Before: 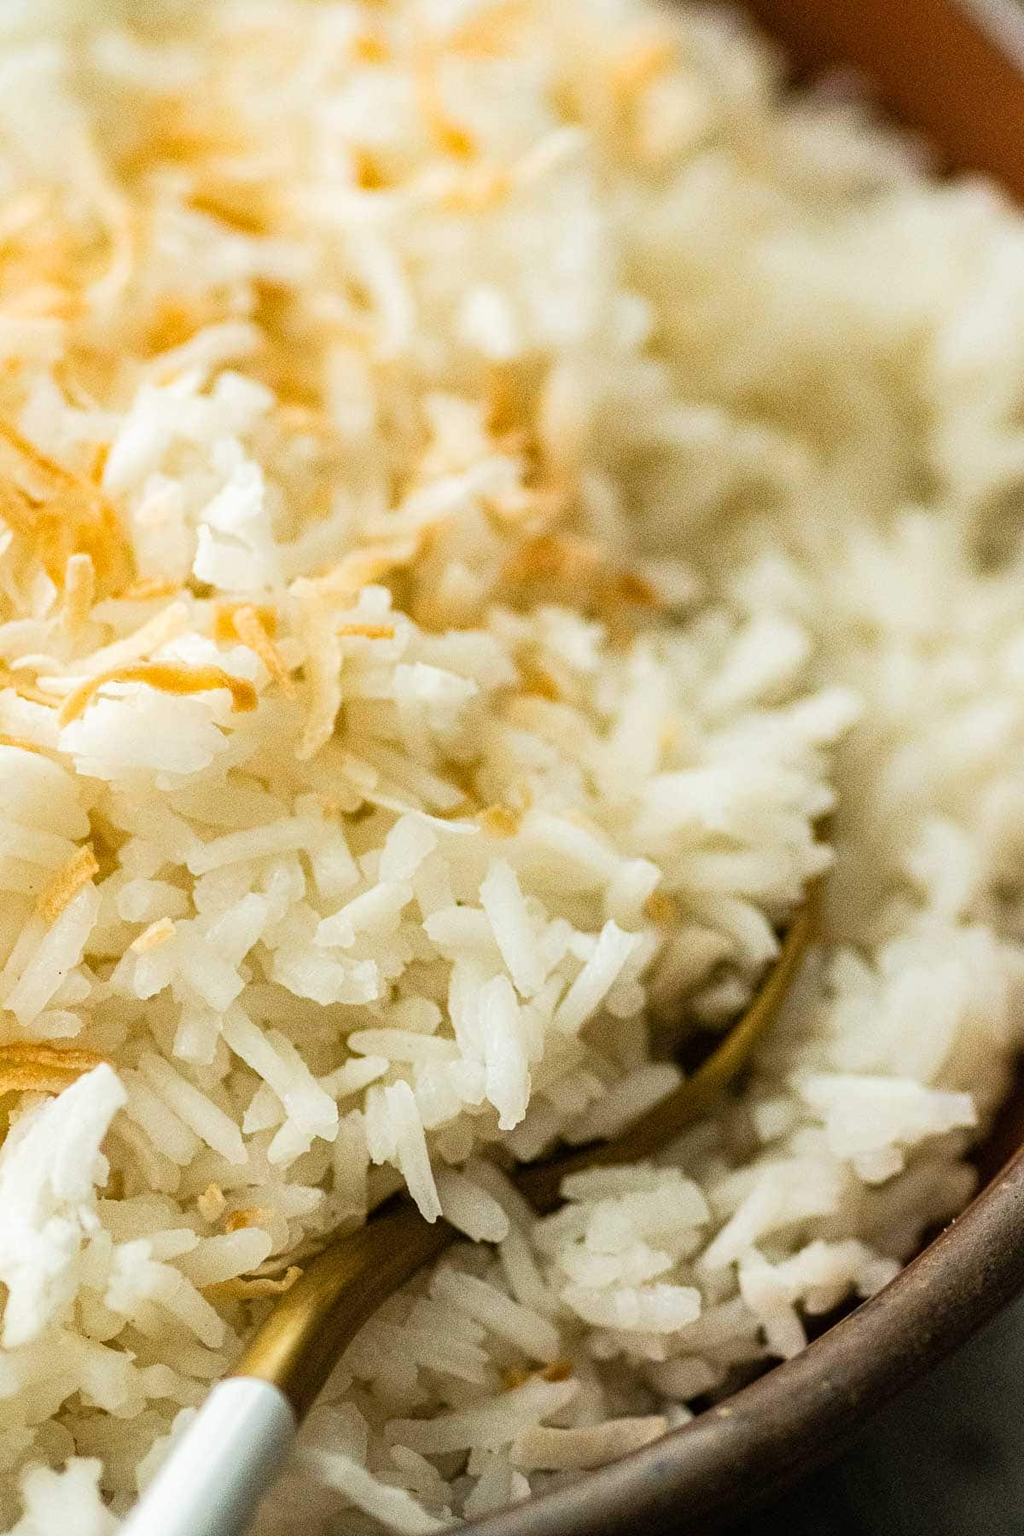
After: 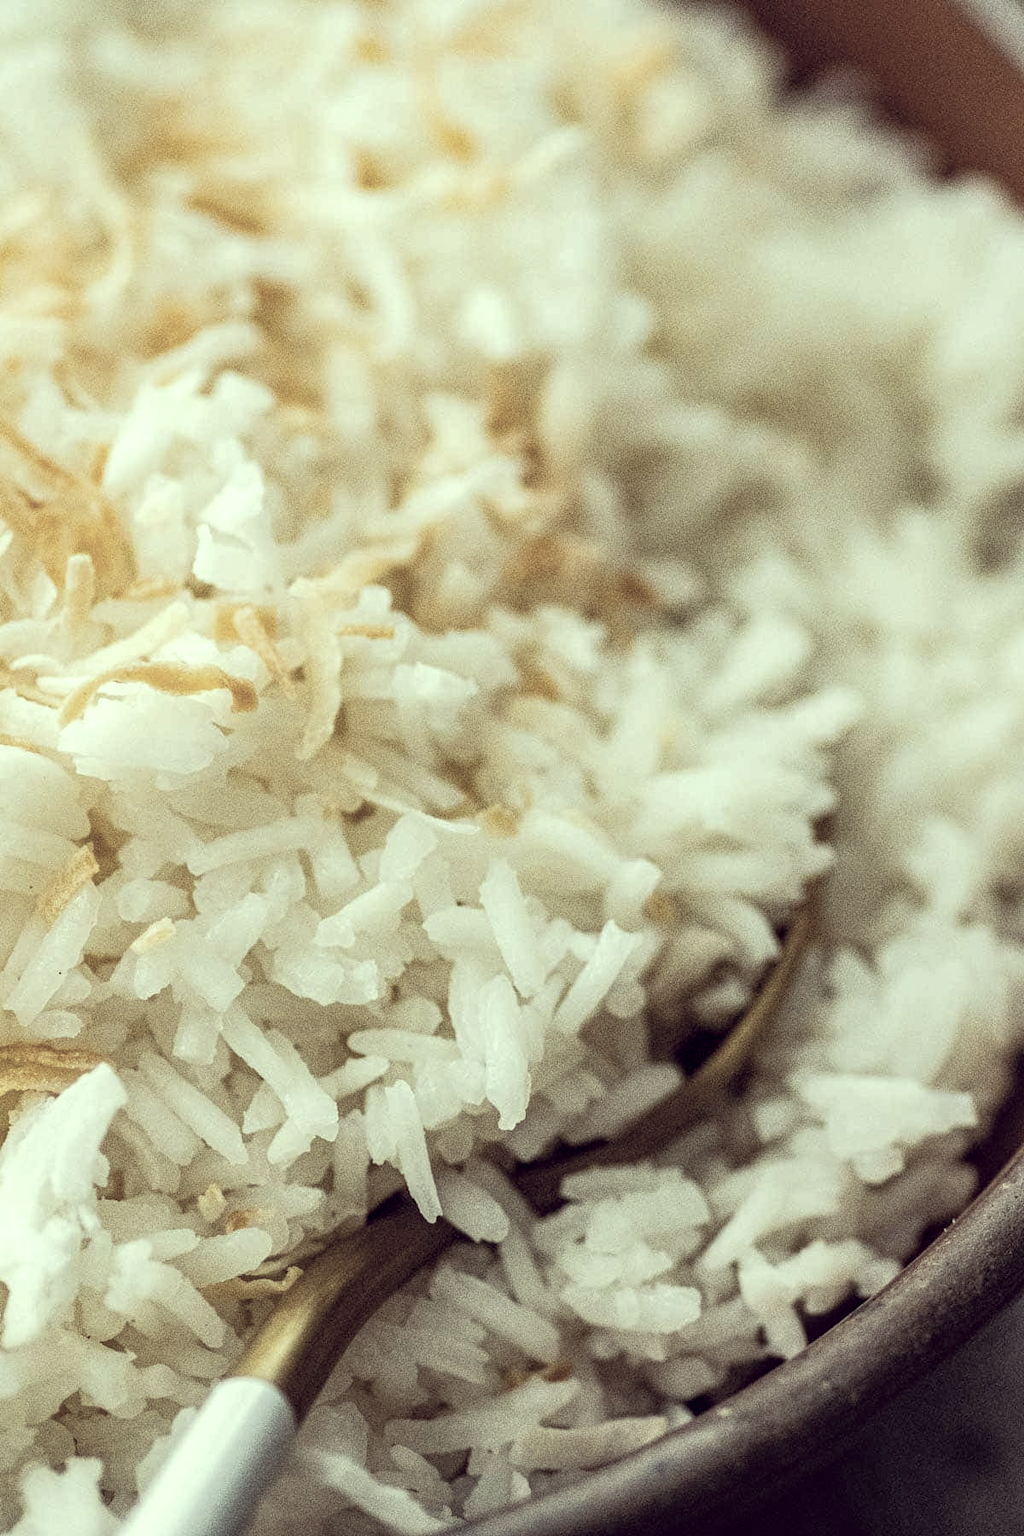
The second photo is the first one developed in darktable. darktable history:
local contrast: on, module defaults
color correction: highlights a* -20.78, highlights b* 21.04, shadows a* 19.45, shadows b* -20.25, saturation 0.463
